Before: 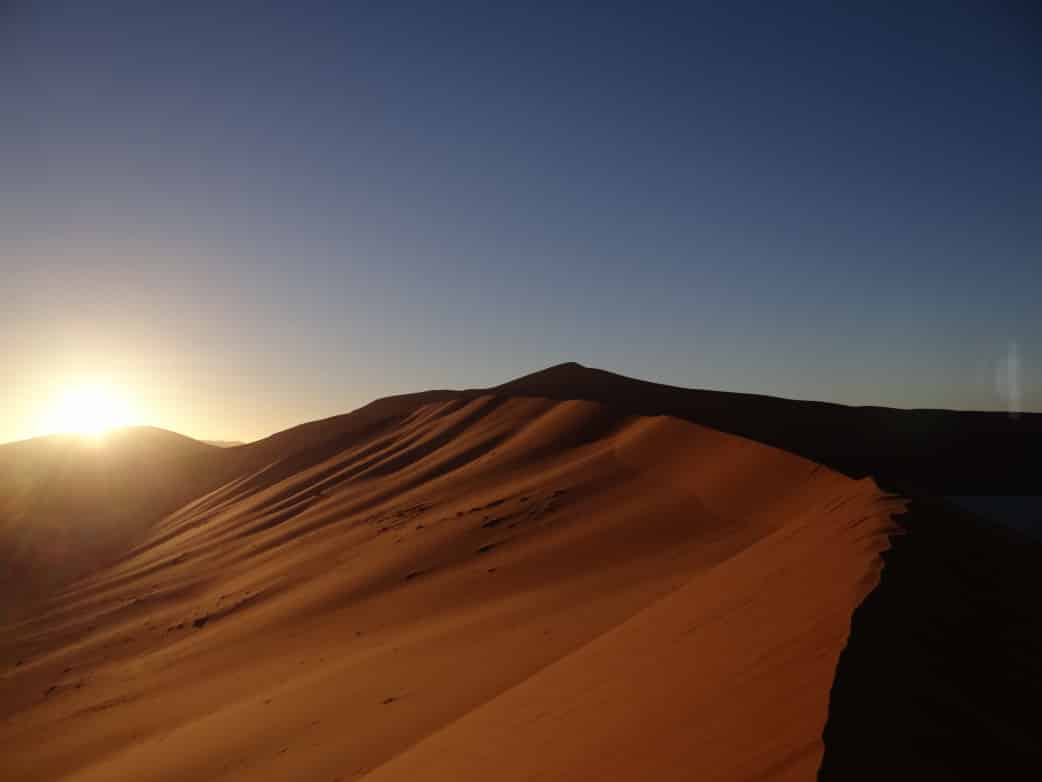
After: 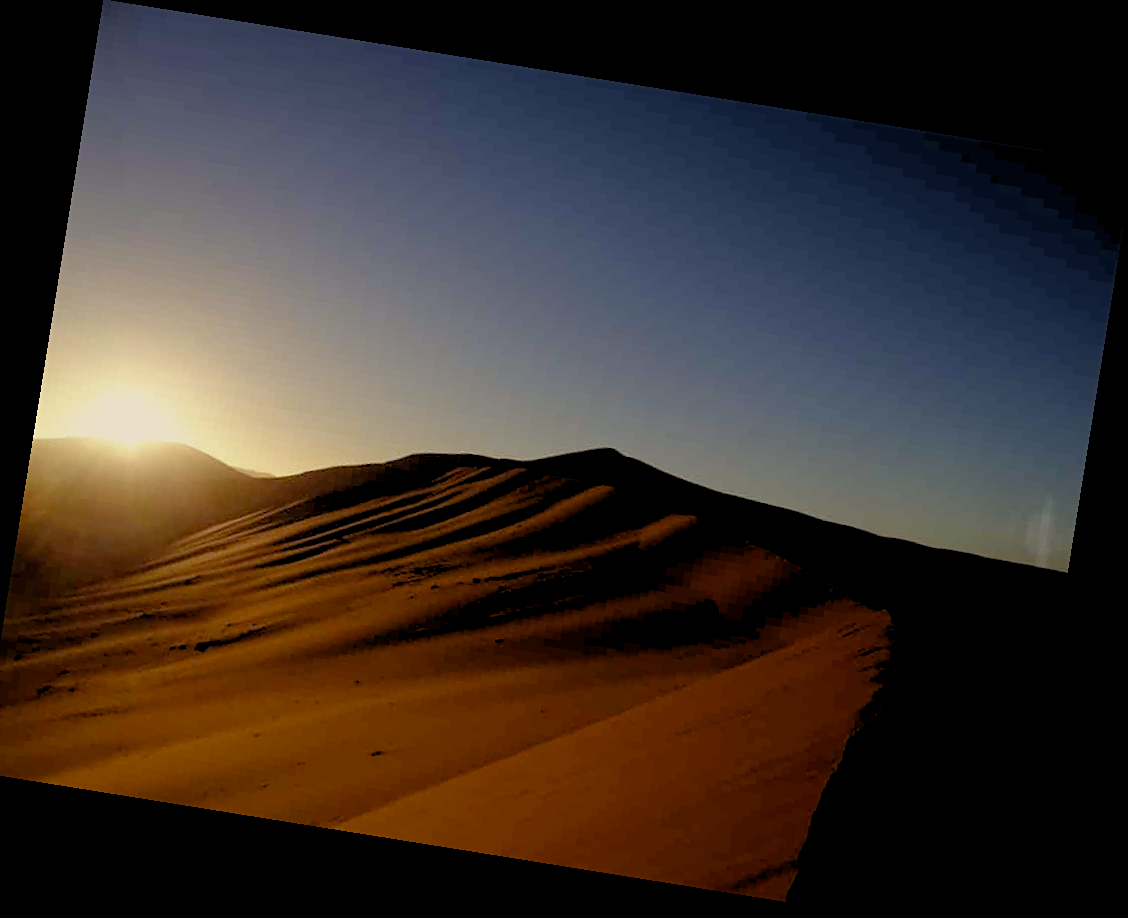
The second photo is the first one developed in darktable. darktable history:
white balance: red 0.976, blue 1.04
sharpen: amount 0.2
crop: left 1.743%, right 0.268%, bottom 2.011%
rgb levels: levels [[0.034, 0.472, 0.904], [0, 0.5, 1], [0, 0.5, 1]]
rotate and perspective: rotation 9.12°, automatic cropping off
color correction: highlights a* 1.39, highlights b* 17.83
color balance rgb: shadows lift › chroma 1%, shadows lift › hue 113°, highlights gain › chroma 0.2%, highlights gain › hue 333°, perceptual saturation grading › global saturation 20%, perceptual saturation grading › highlights -50%, perceptual saturation grading › shadows 25%, contrast -20%
